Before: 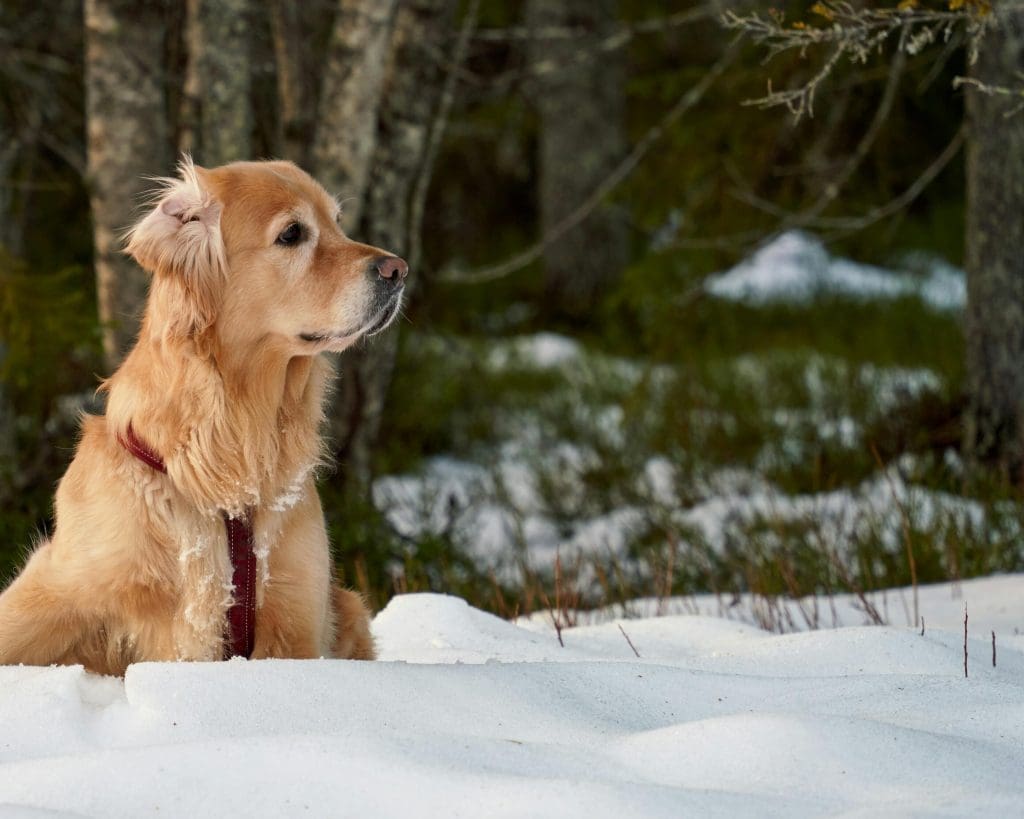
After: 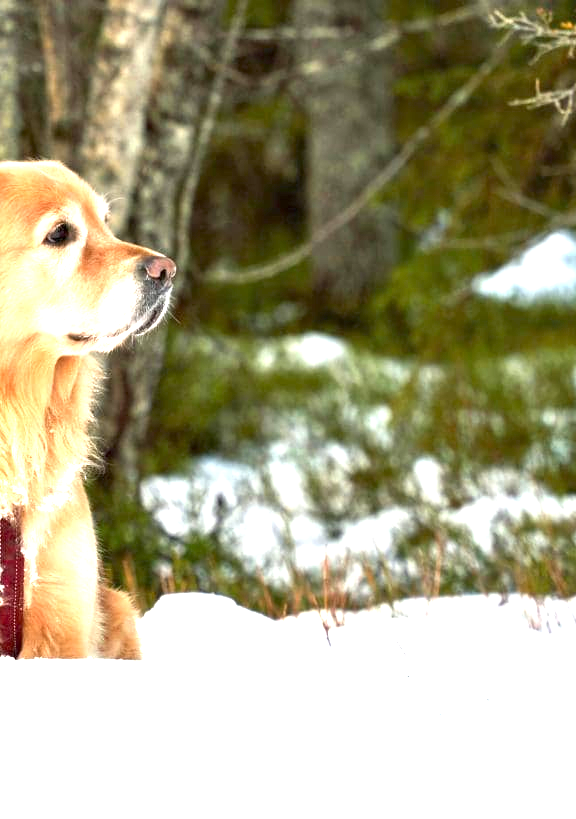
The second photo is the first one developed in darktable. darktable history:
crop and rotate: left 22.686%, right 20.985%
exposure: exposure 2.054 EV, compensate exposure bias true, compensate highlight preservation false
